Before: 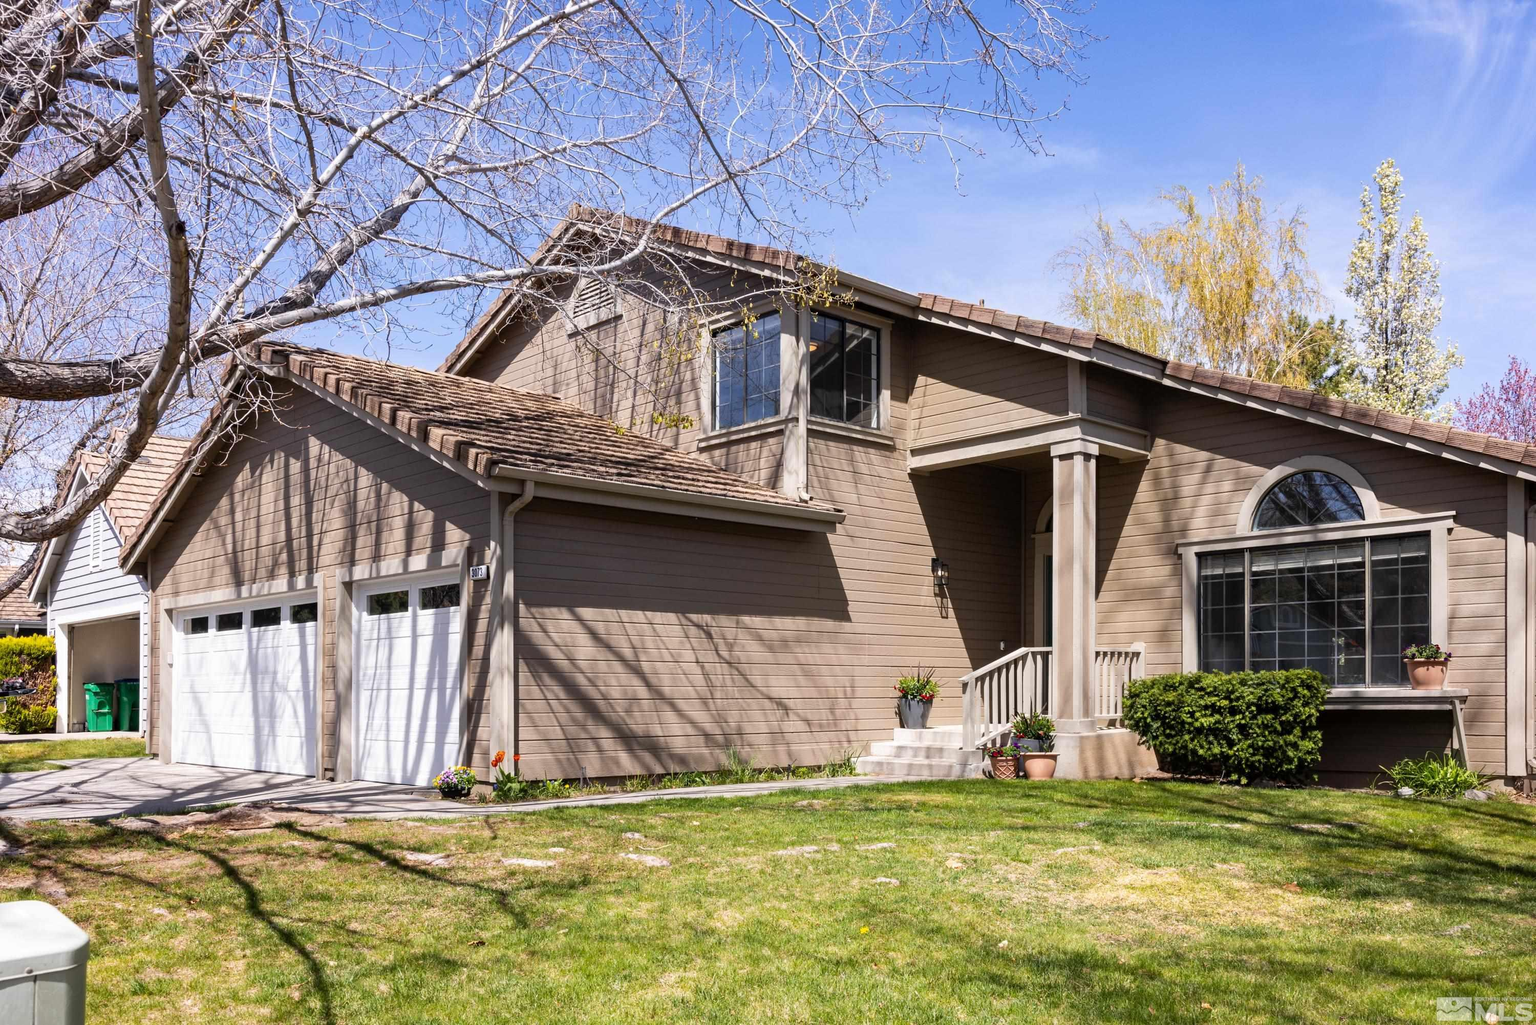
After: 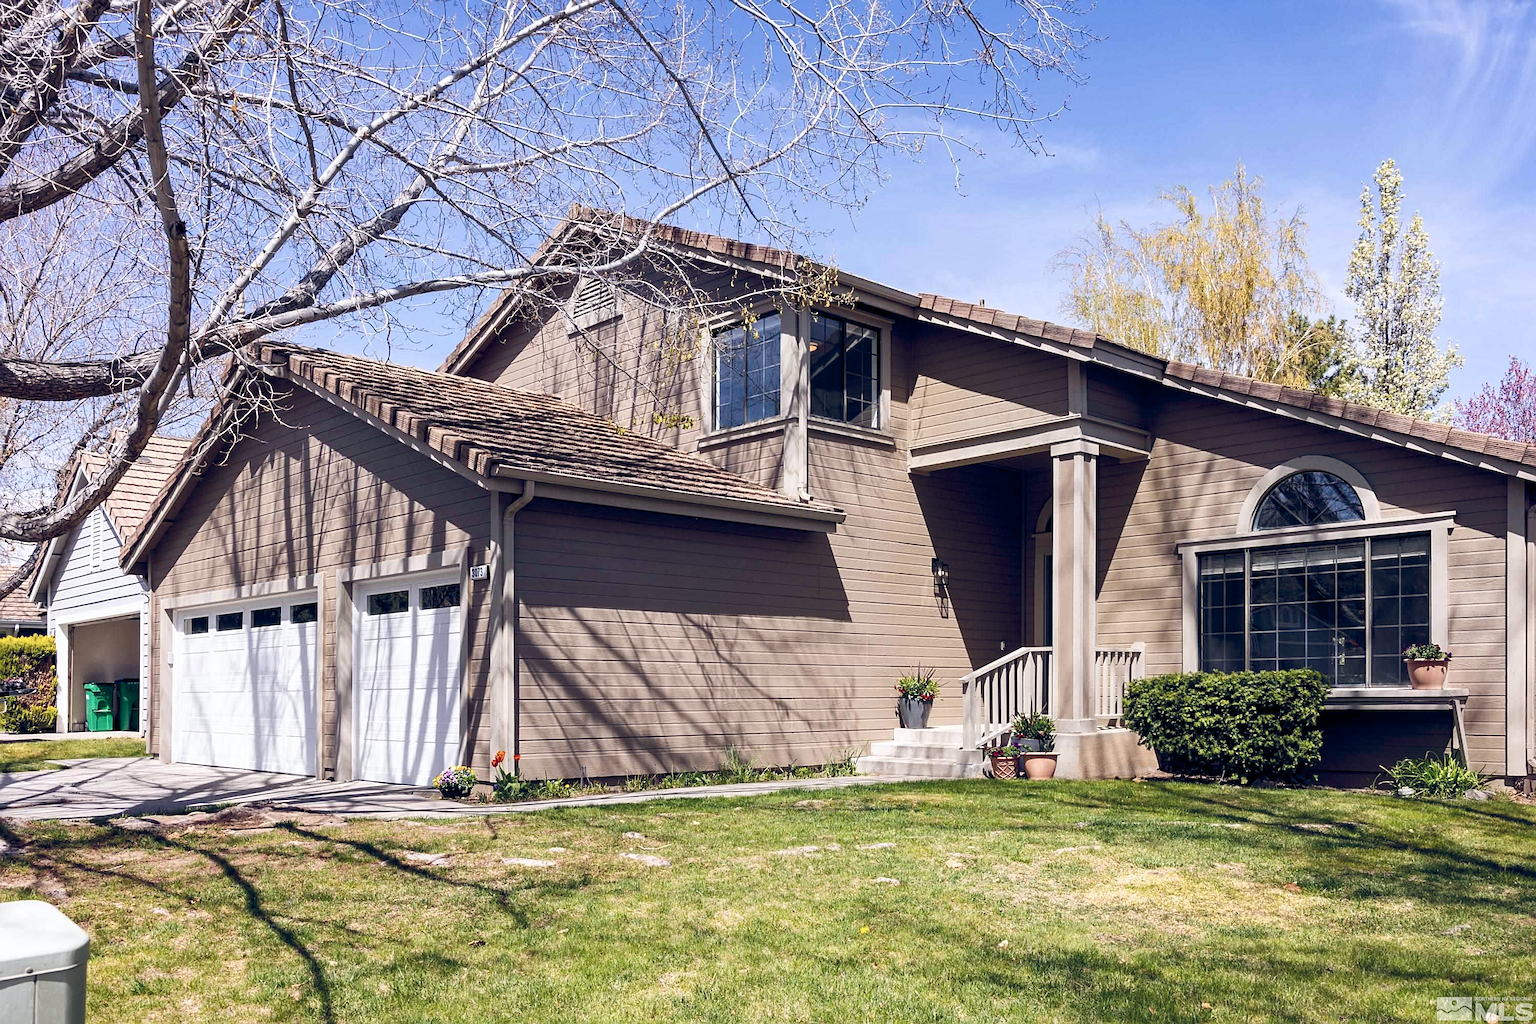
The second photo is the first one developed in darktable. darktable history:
contrast brightness saturation: contrast 0.114, saturation -0.17
sharpen: on, module defaults
color balance rgb: global offset › chroma 0.257%, global offset › hue 258.24°, perceptual saturation grading › global saturation 15.639%, perceptual saturation grading › highlights -19.615%, perceptual saturation grading › shadows 19.263%, global vibrance 20%
